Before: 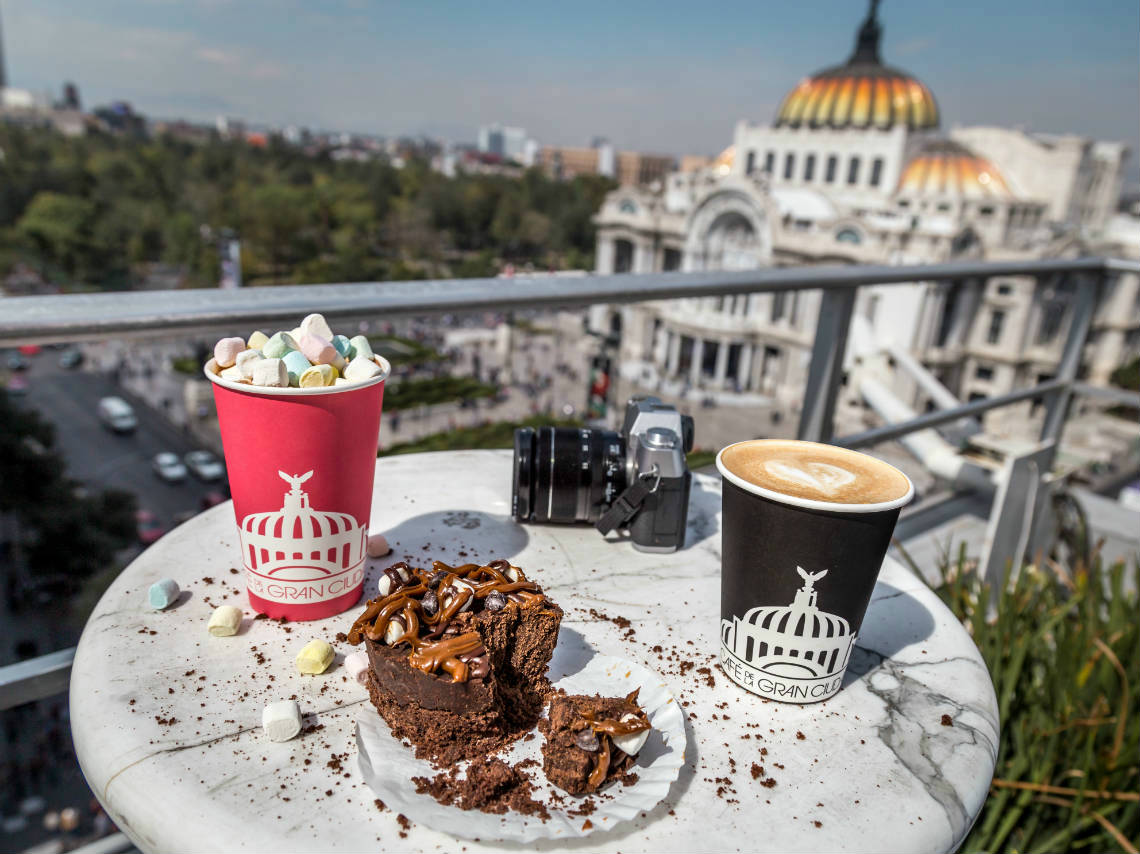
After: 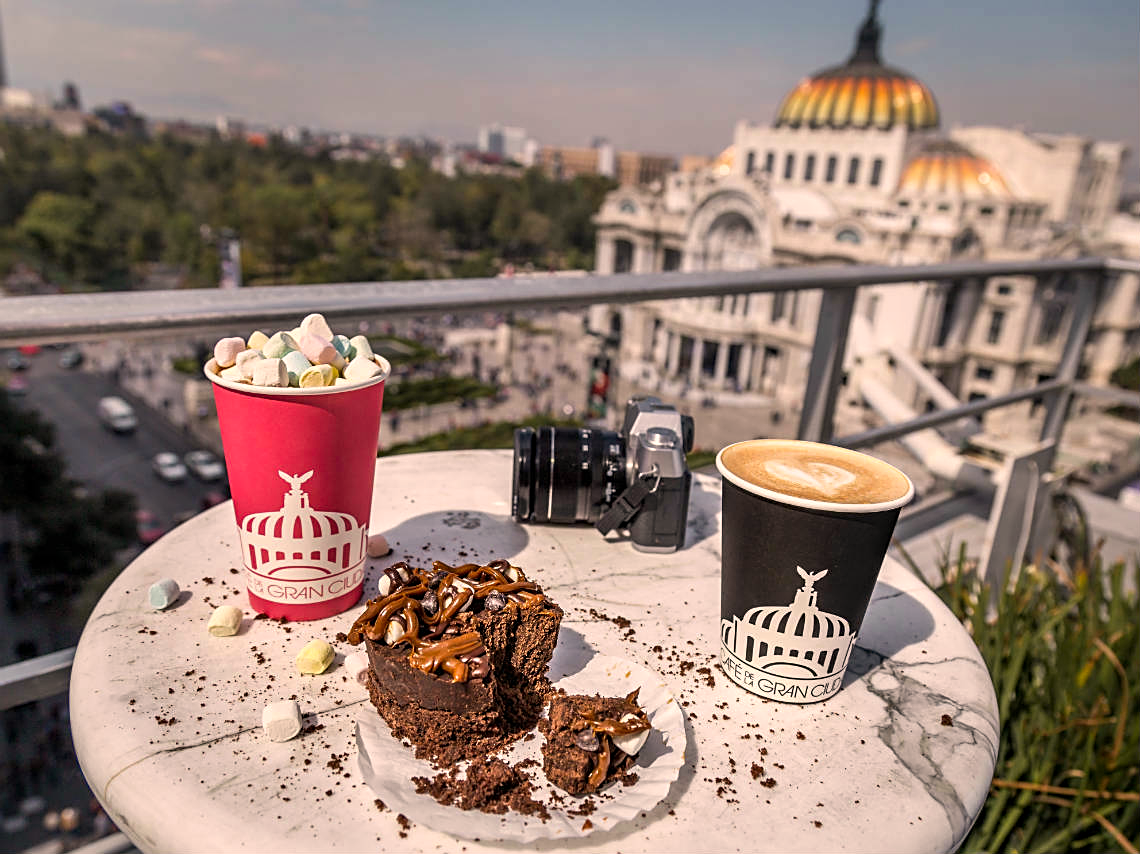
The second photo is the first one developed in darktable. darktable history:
sharpen: on, module defaults
color correction: highlights a* 11.75, highlights b* 12.21
